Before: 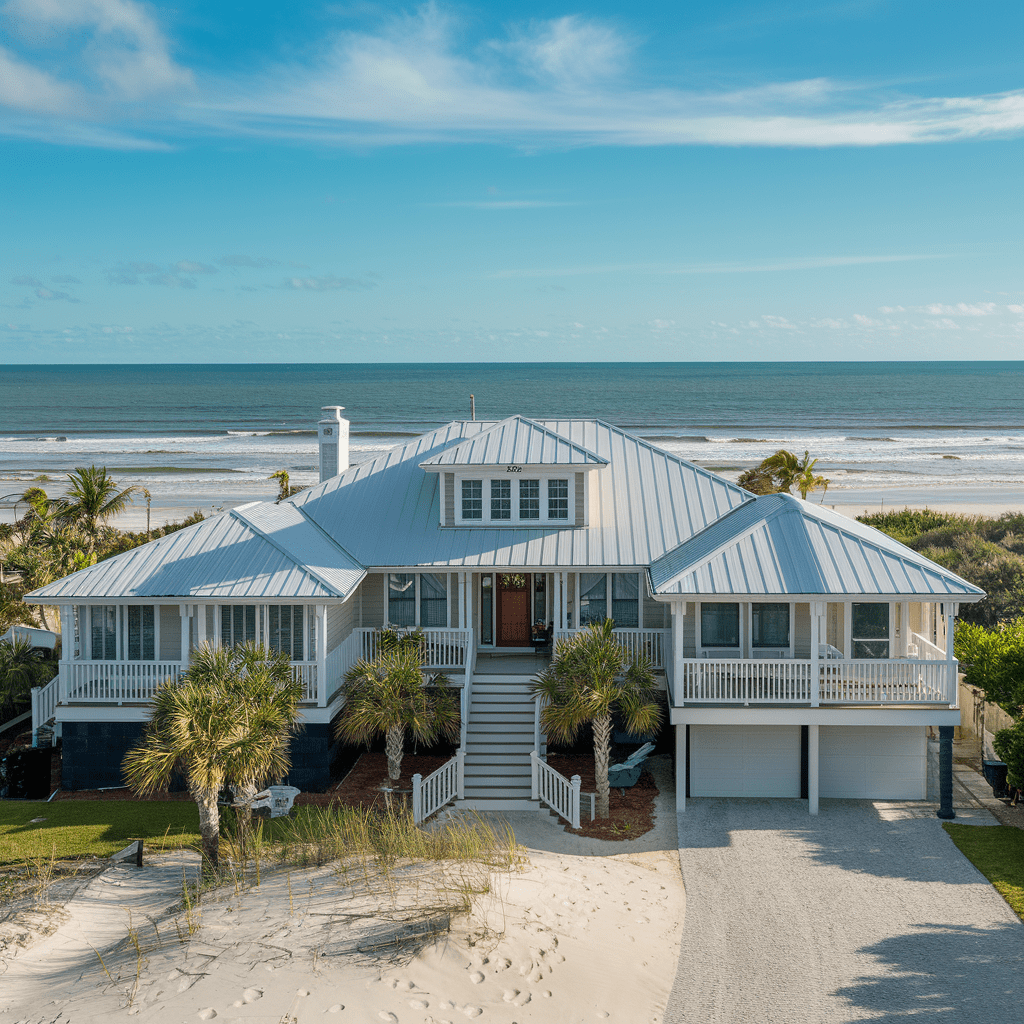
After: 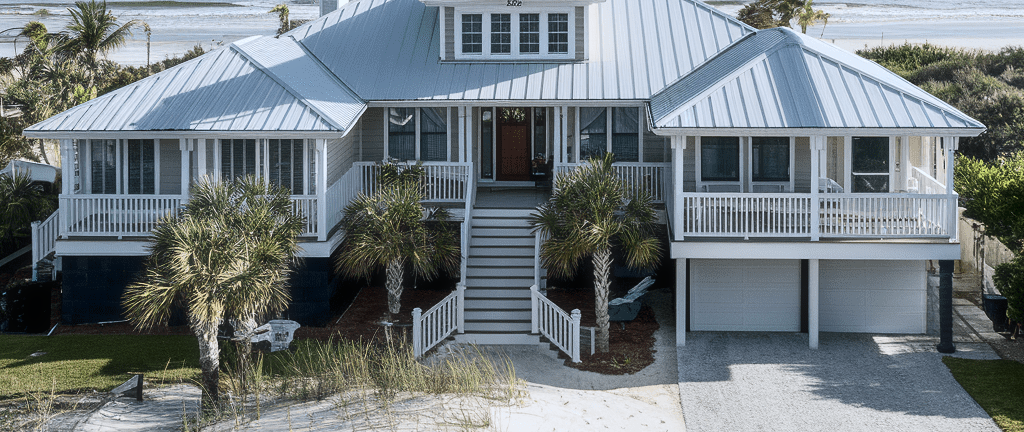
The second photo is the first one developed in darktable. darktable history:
white balance: red 0.931, blue 1.11
crop: top 45.551%, bottom 12.262%
contrast brightness saturation: contrast 0.25, saturation -0.31
haze removal: strength -0.1, adaptive false
